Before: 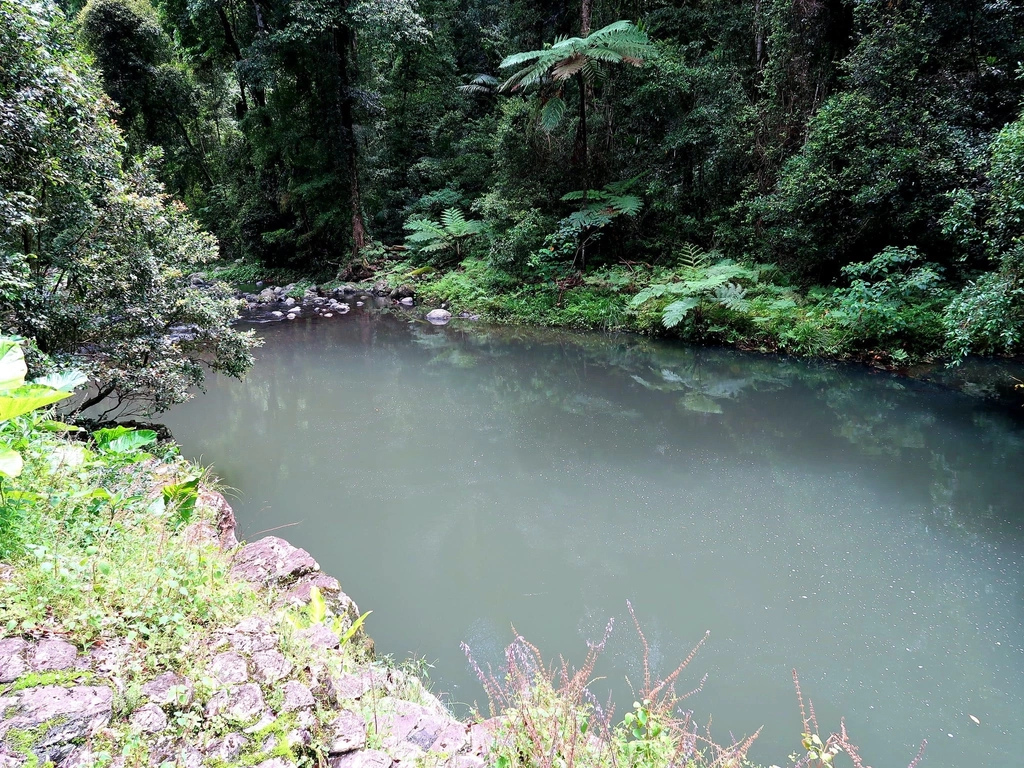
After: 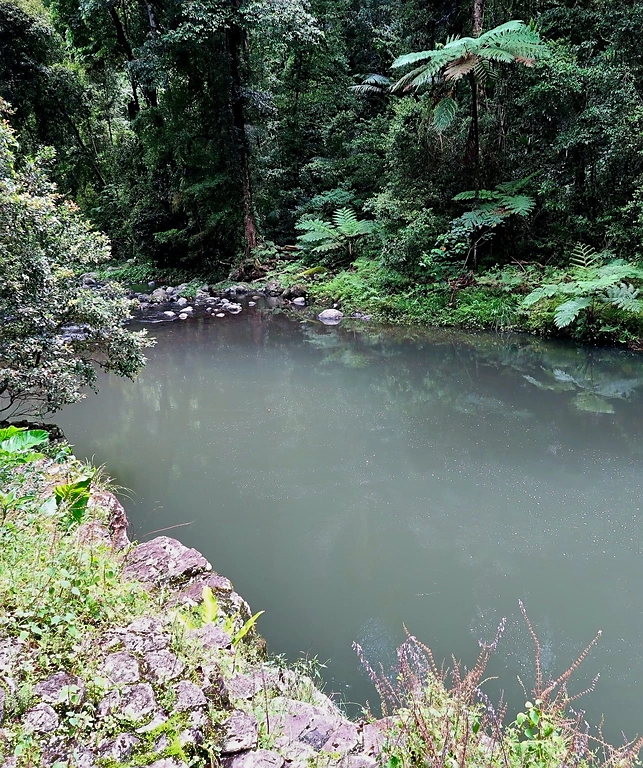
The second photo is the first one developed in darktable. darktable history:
sharpen: radius 1.458, amount 0.398, threshold 1.271
crop: left 10.644%, right 26.528%
shadows and highlights: white point adjustment -3.64, highlights -63.34, highlights color adjustment 42%, soften with gaussian
